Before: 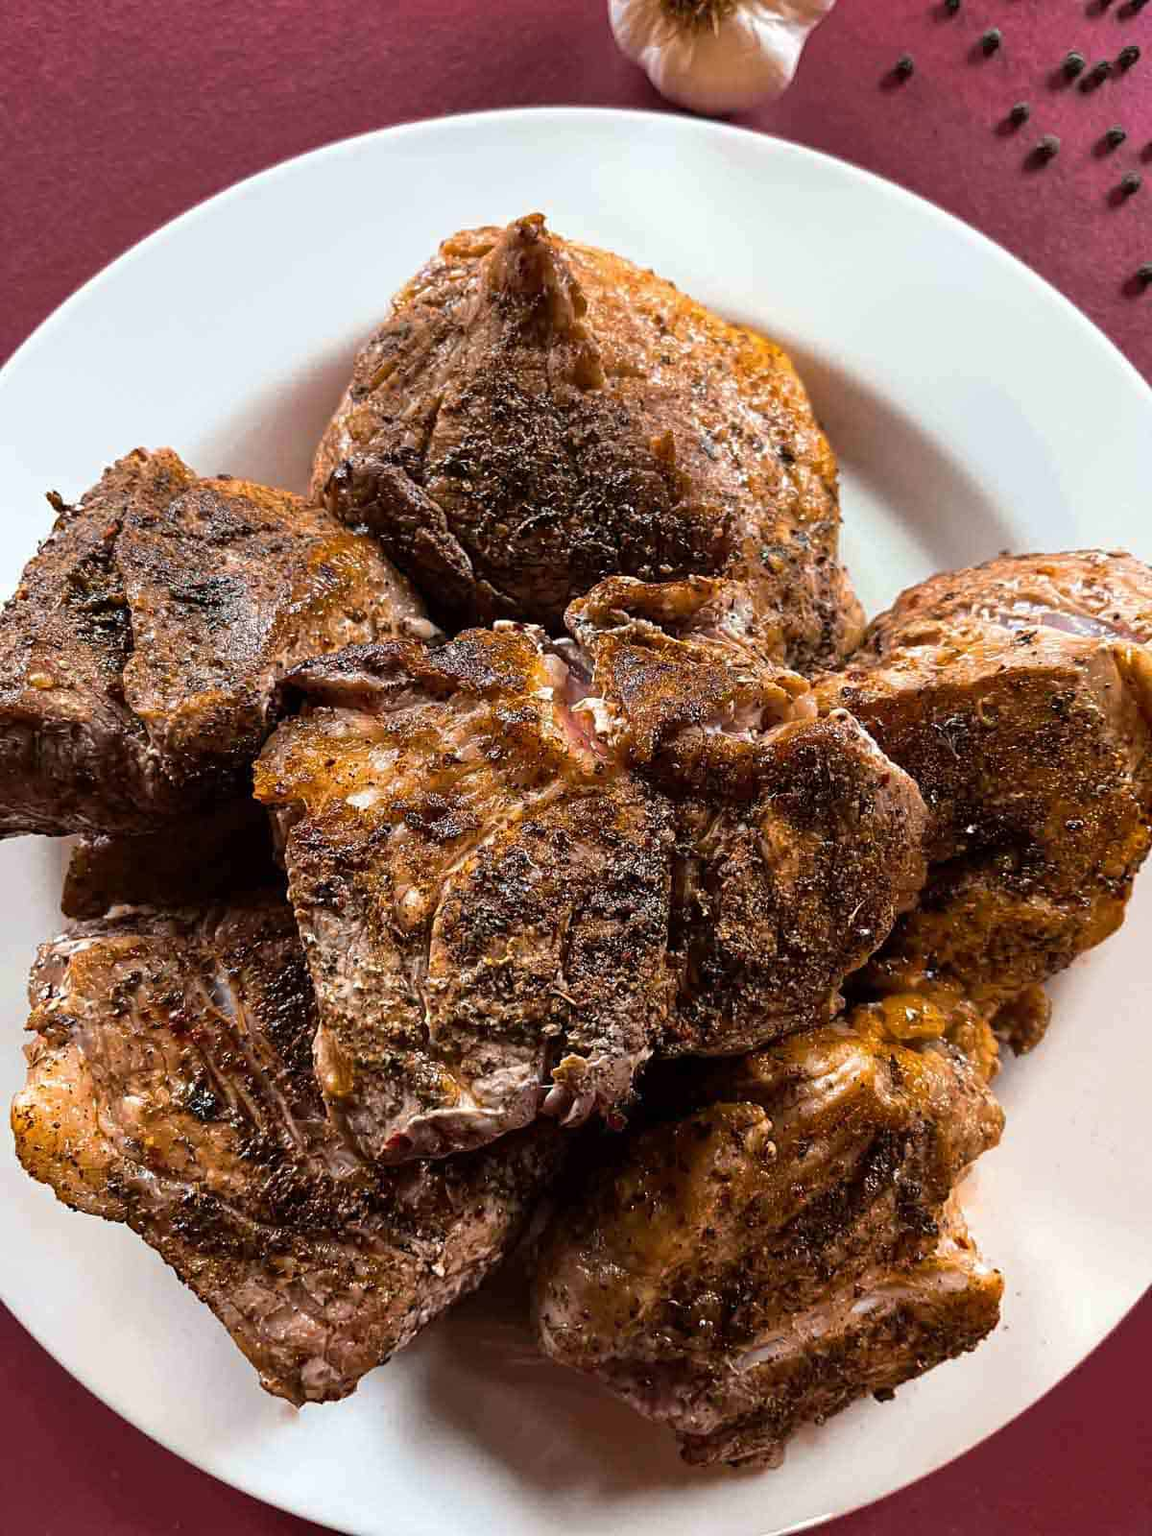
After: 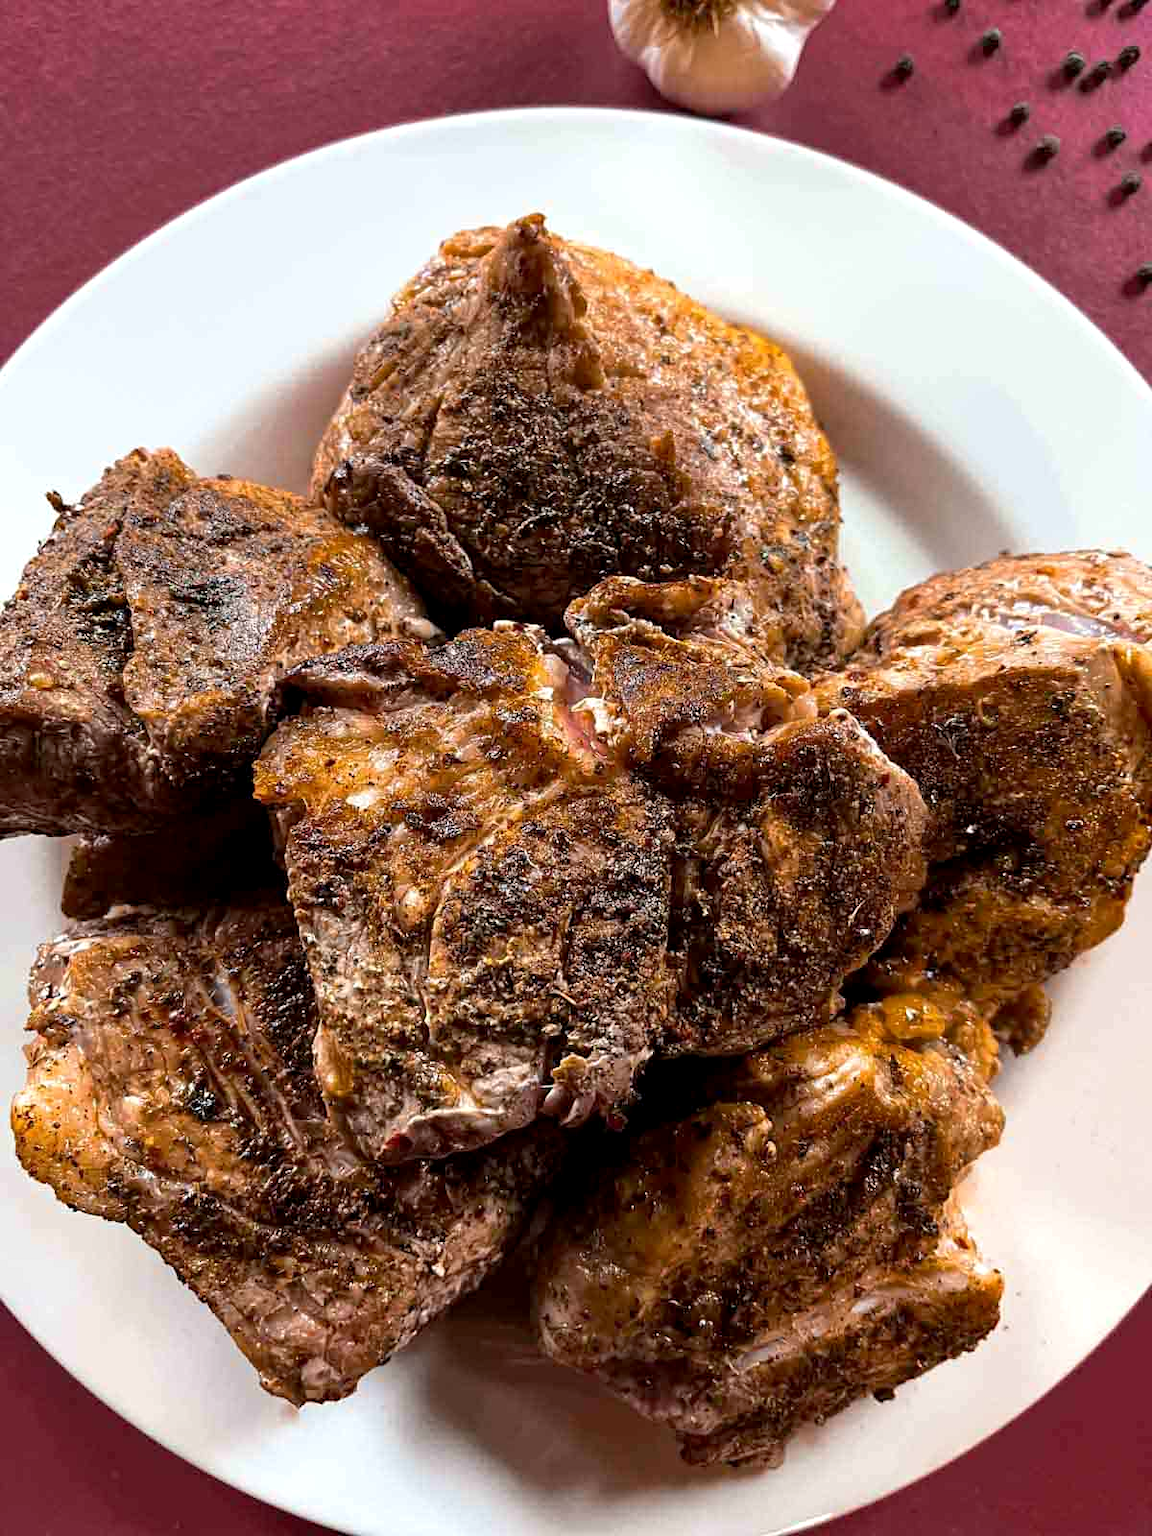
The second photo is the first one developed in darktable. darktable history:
exposure: black level correction 0.003, exposure 0.149 EV, compensate exposure bias true, compensate highlight preservation false
